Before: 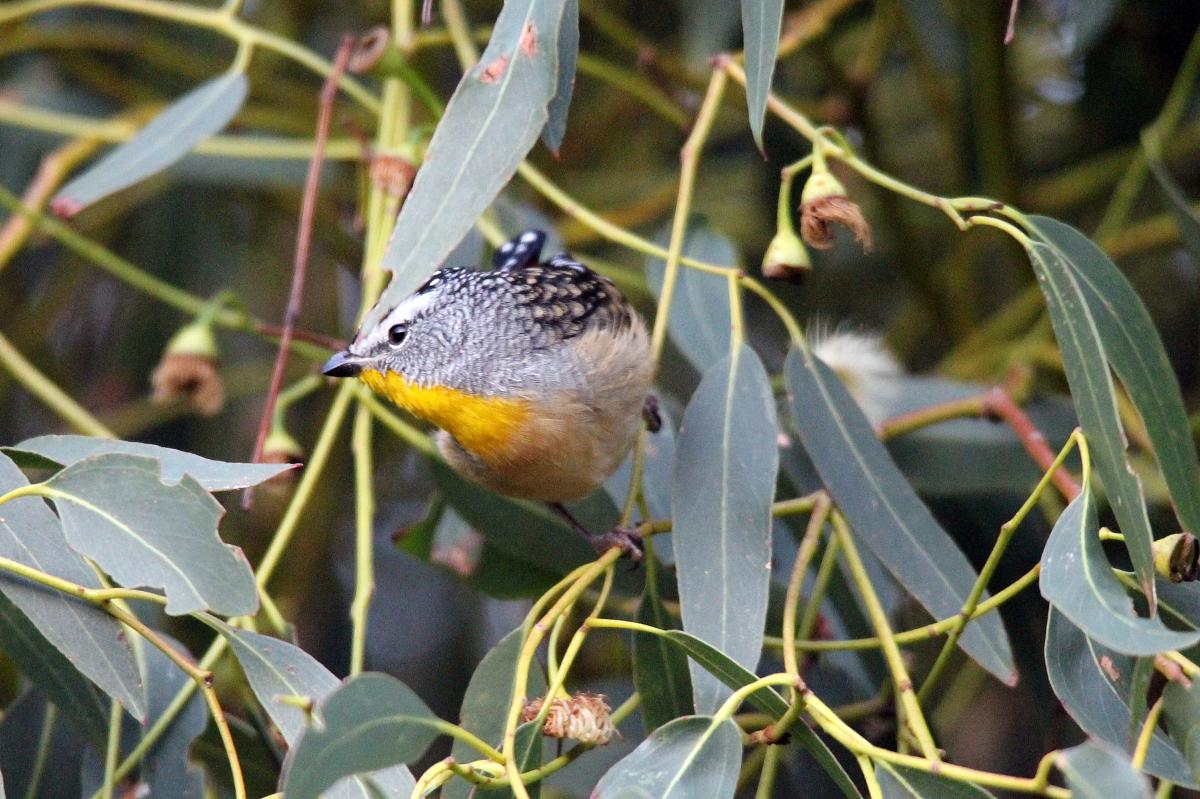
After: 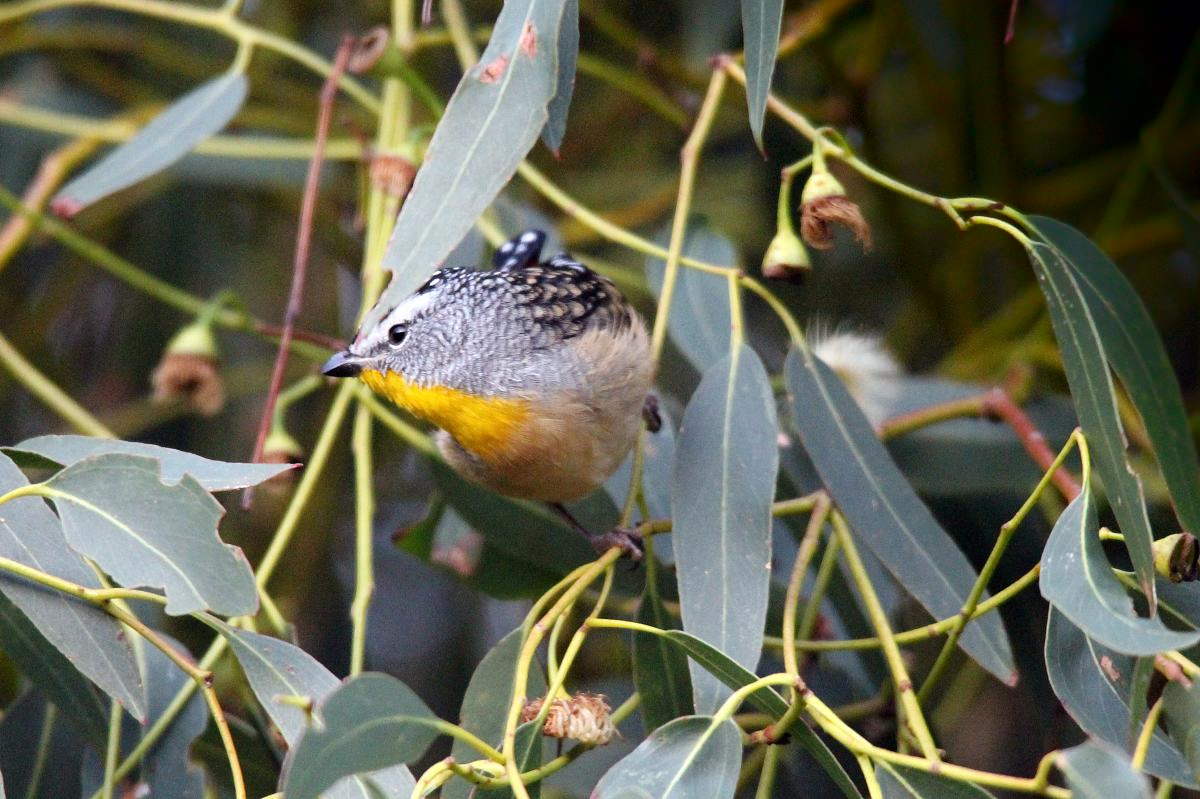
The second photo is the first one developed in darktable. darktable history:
levels: levels [0, 0.498, 0.996]
shadows and highlights: shadows -89.45, highlights 91.15, soften with gaussian
